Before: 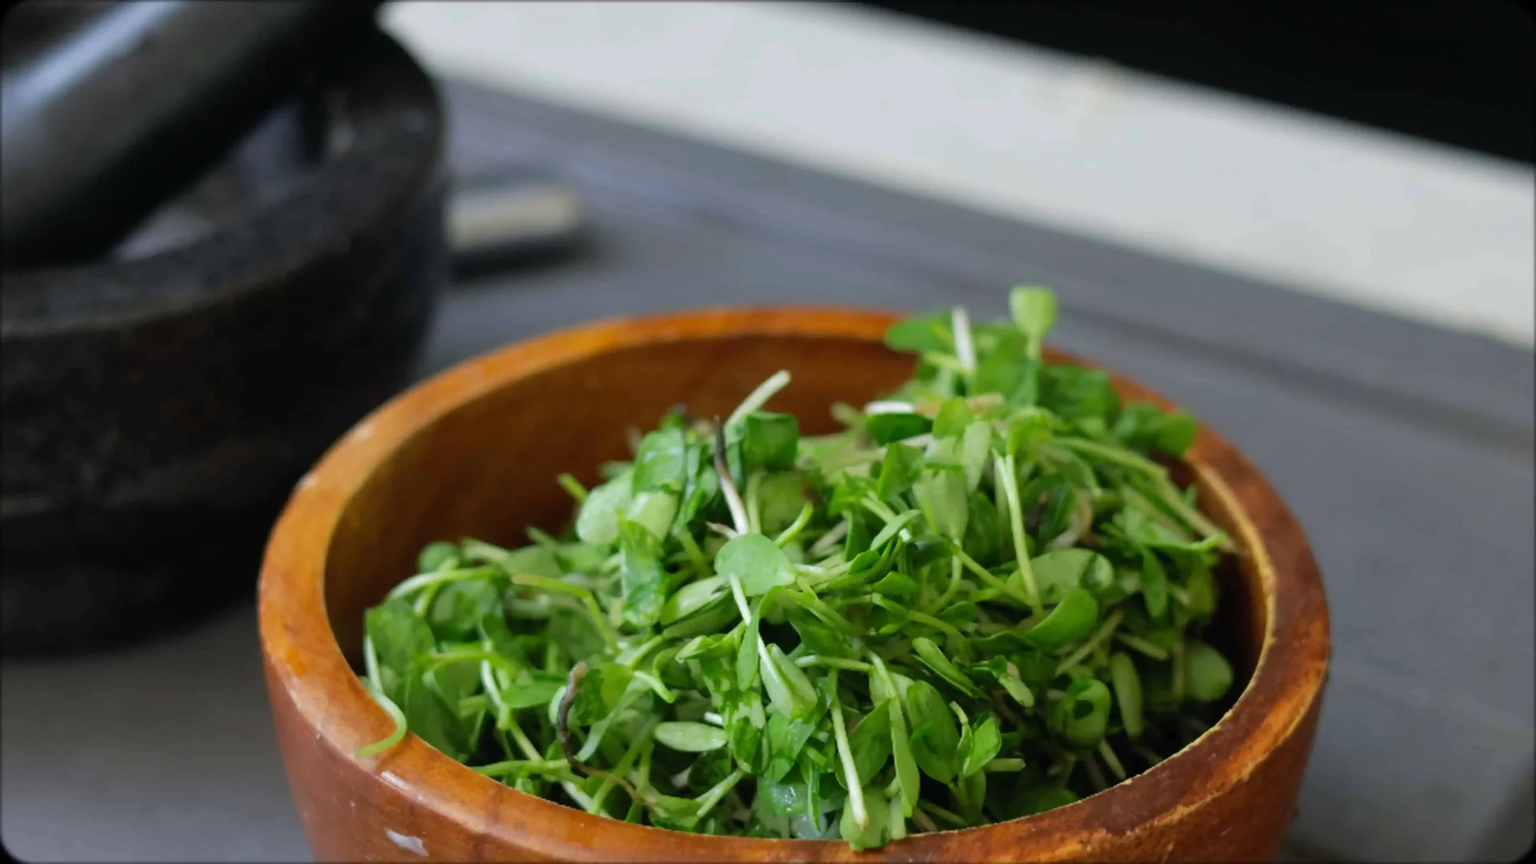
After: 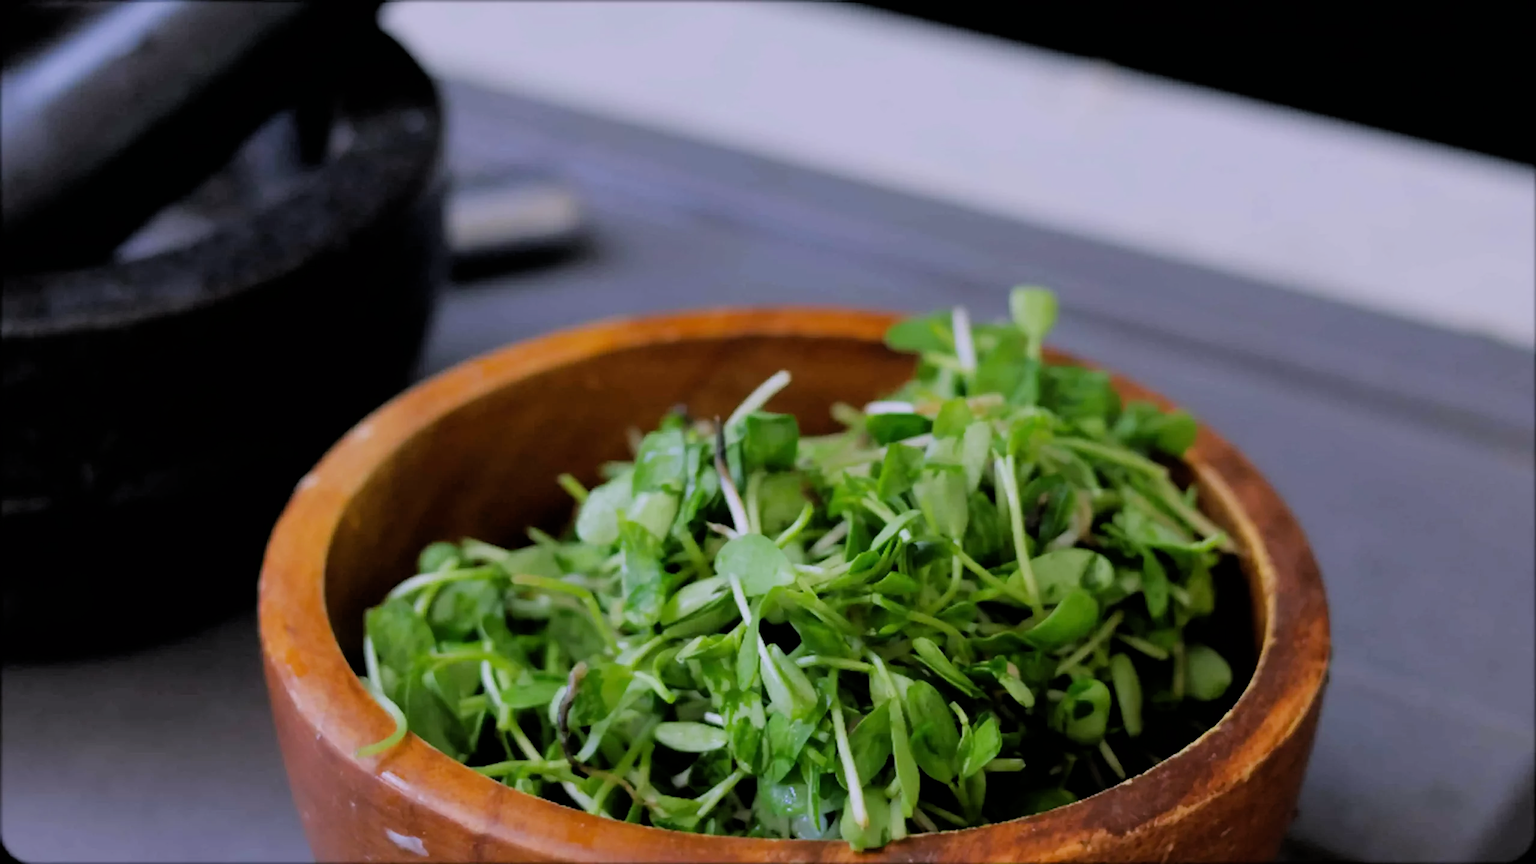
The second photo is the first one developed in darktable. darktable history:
filmic rgb: black relative exposure -4.88 EV, hardness 2.82
white balance: red 1.042, blue 1.17
